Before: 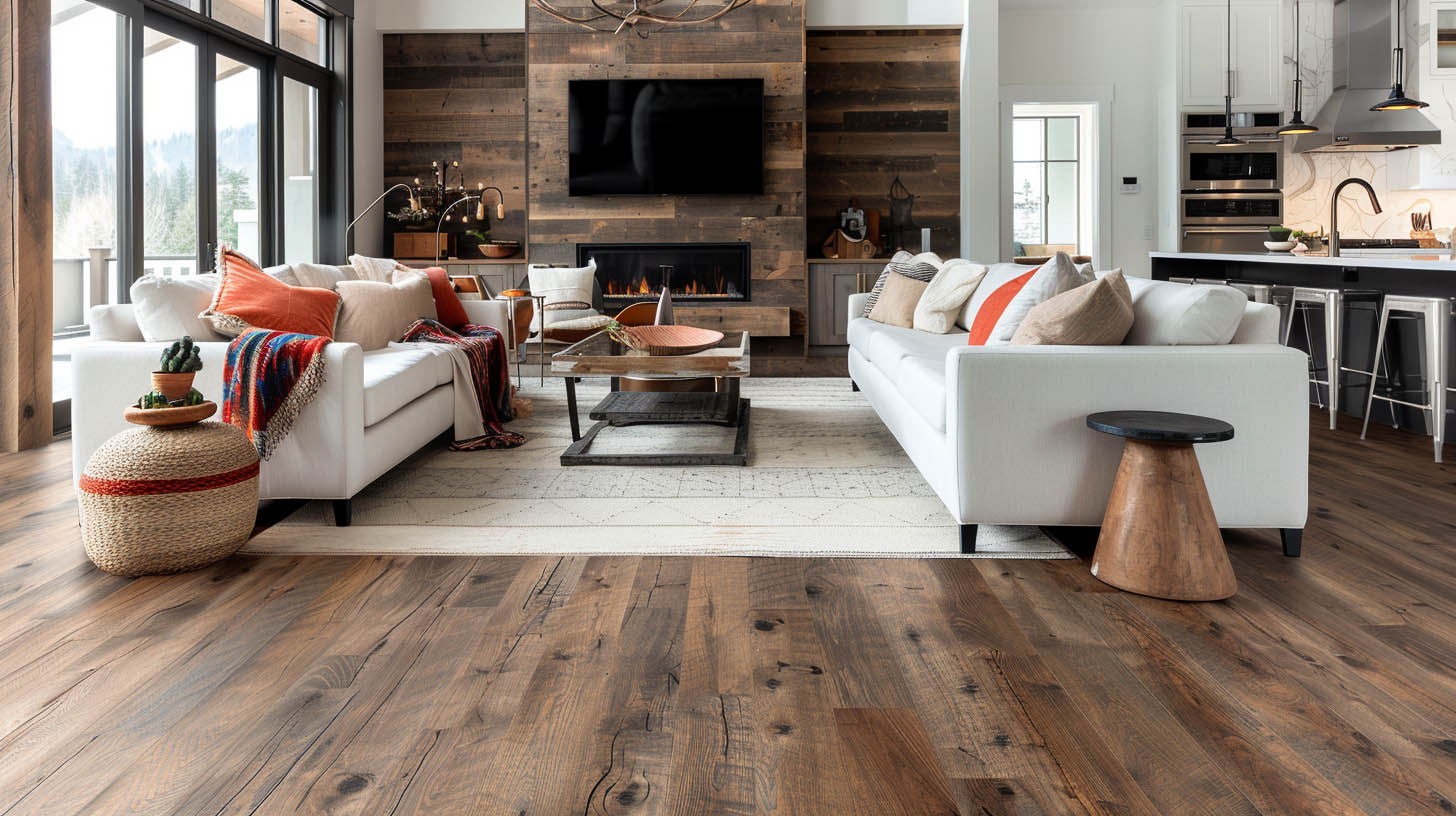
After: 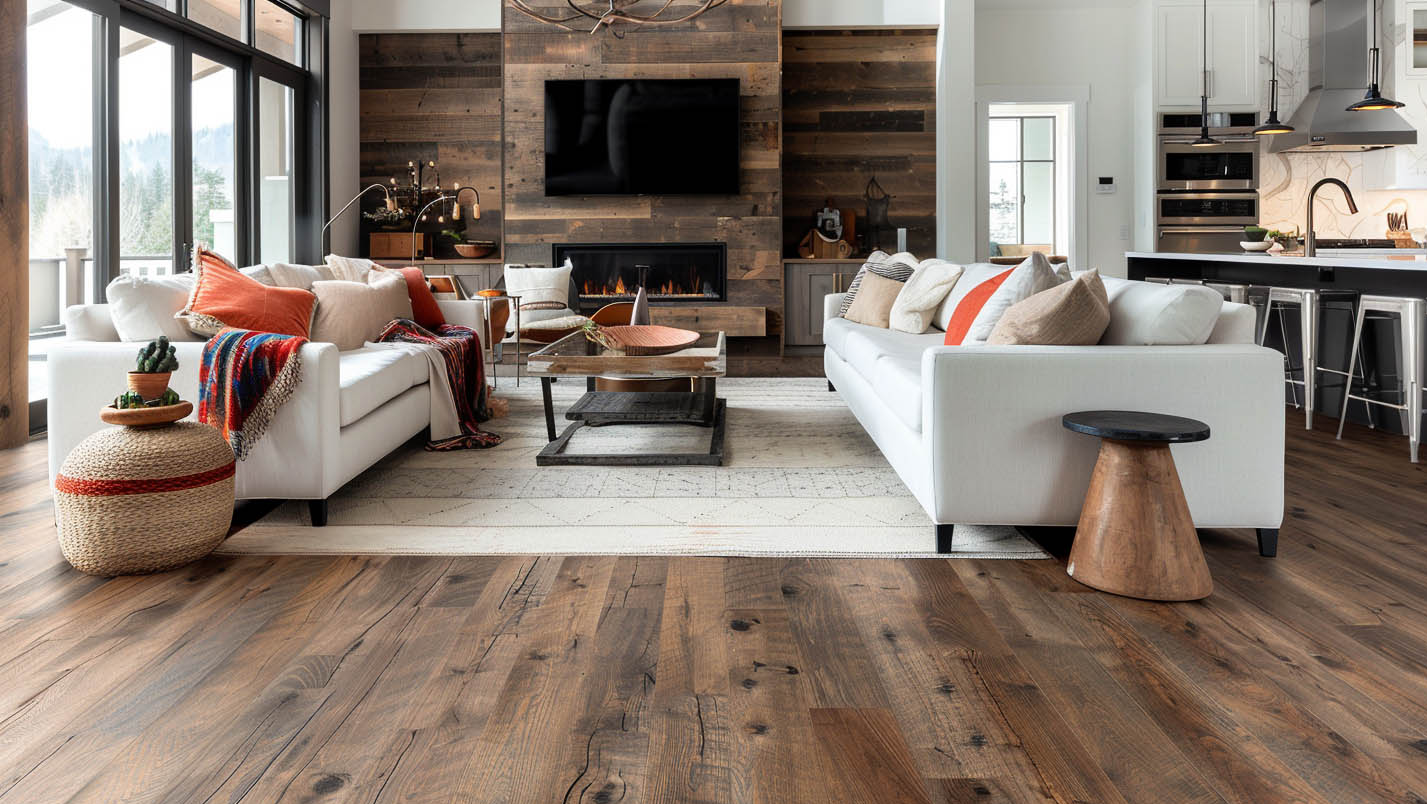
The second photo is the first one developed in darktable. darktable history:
crop: left 1.707%, right 0.267%, bottom 1.433%
